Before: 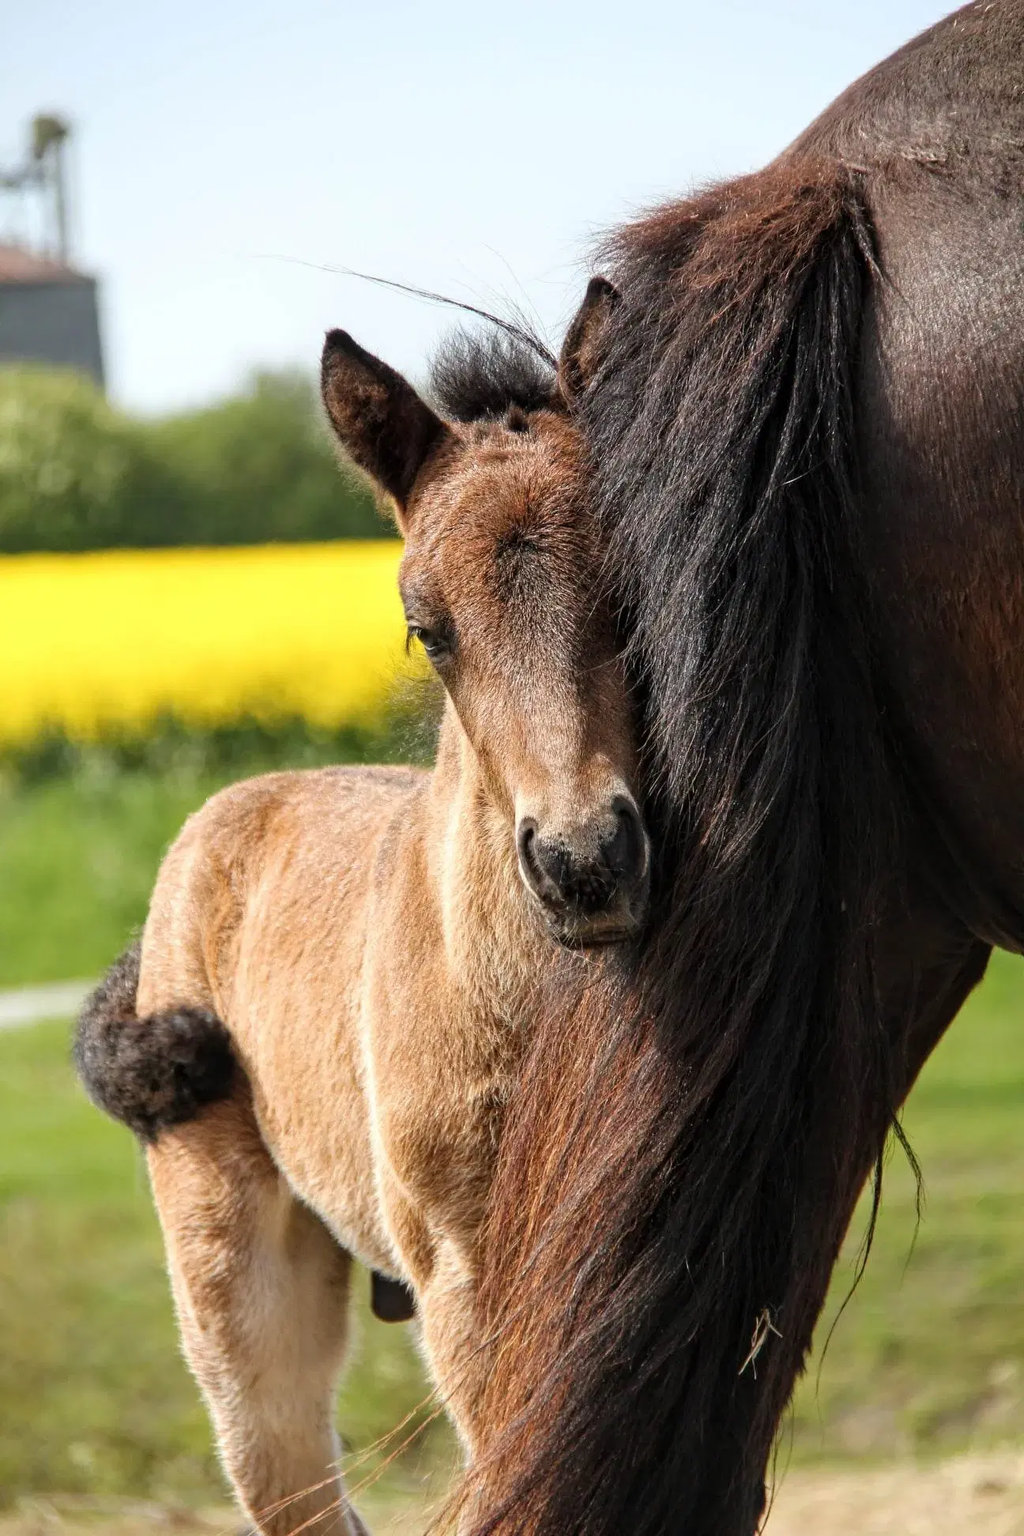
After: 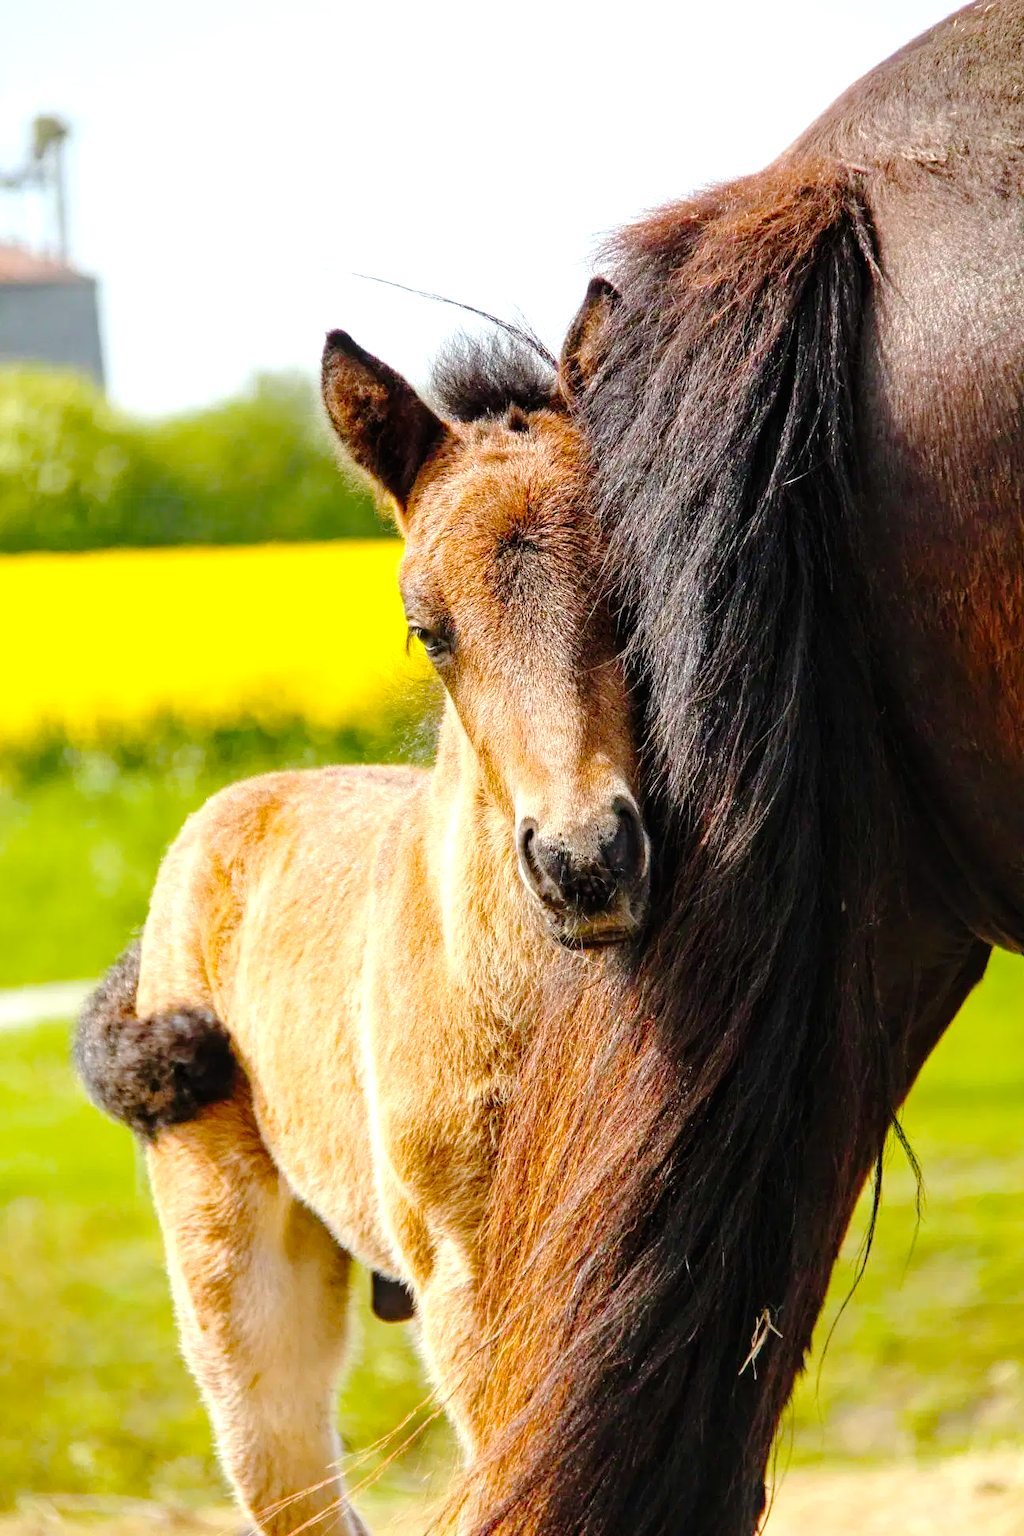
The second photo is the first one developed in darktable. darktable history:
exposure: black level correction 0.001, exposure 0.499 EV, compensate highlight preservation false
color balance rgb: perceptual saturation grading › global saturation 39.365%, global vibrance 20%
tone curve: curves: ch0 [(0, 0.01) (0.052, 0.045) (0.136, 0.133) (0.275, 0.35) (0.43, 0.54) (0.676, 0.751) (0.89, 0.919) (1, 1)]; ch1 [(0, 0) (0.094, 0.081) (0.285, 0.299) (0.385, 0.403) (0.447, 0.429) (0.495, 0.496) (0.544, 0.552) (0.589, 0.612) (0.722, 0.728) (1, 1)]; ch2 [(0, 0) (0.257, 0.217) (0.43, 0.421) (0.498, 0.507) (0.531, 0.544) (0.56, 0.579) (0.625, 0.642) (1, 1)], preserve colors none
